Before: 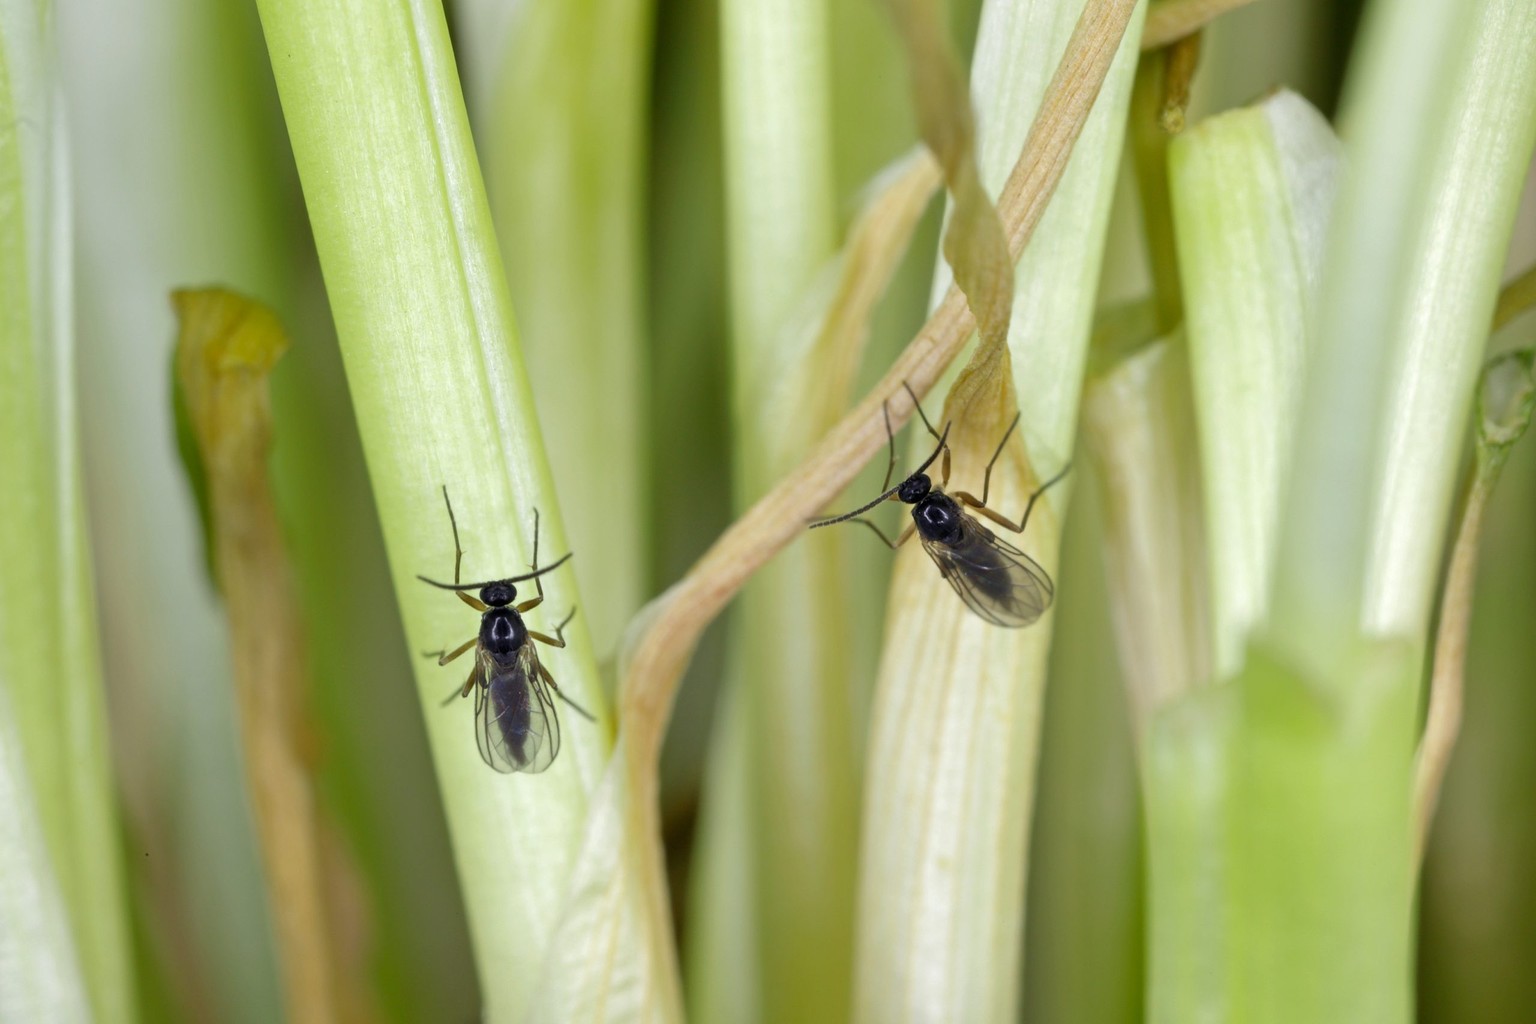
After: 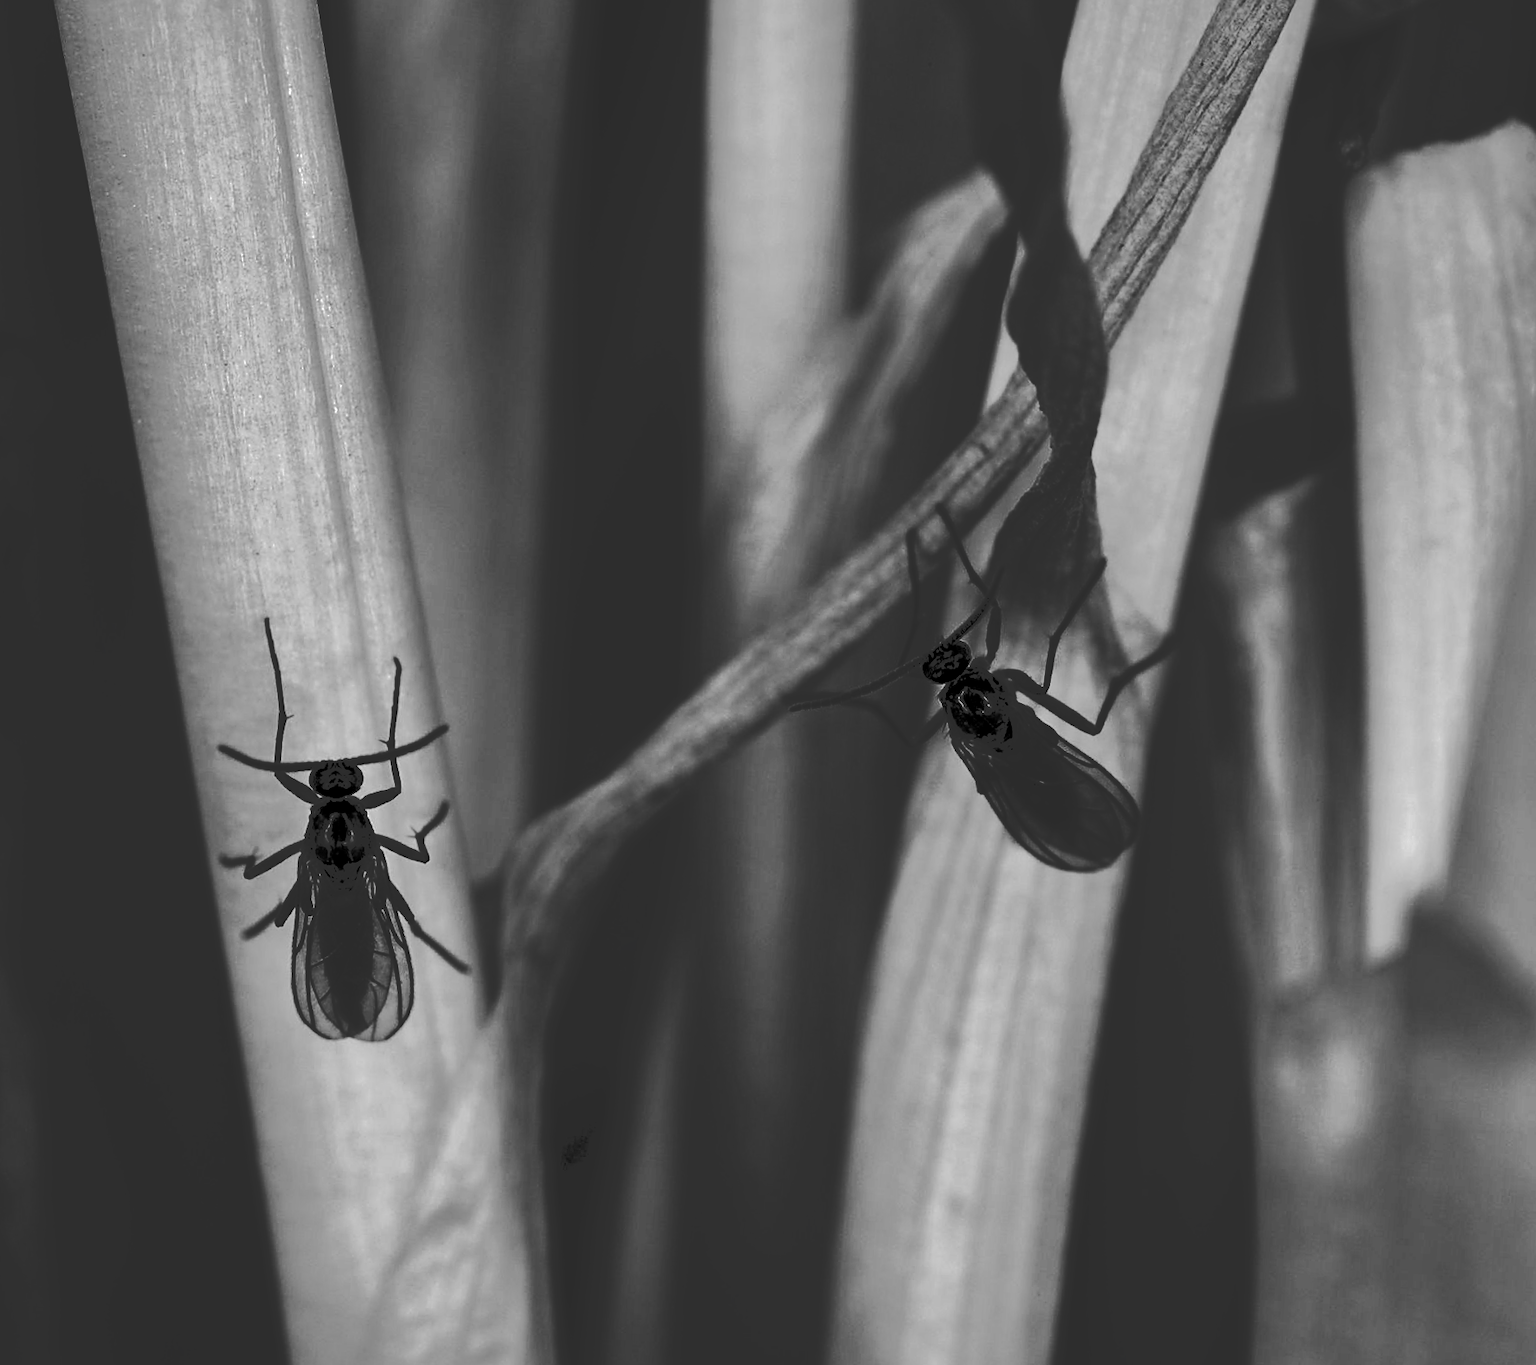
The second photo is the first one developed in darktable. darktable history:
contrast brightness saturation: contrast 0.02, brightness -1, saturation -1
crop and rotate: angle -3.27°, left 14.277%, top 0.028%, right 10.766%, bottom 0.028%
sharpen: on, module defaults
shadows and highlights: shadows -19.91, highlights -73.15
tone curve: curves: ch0 [(0, 0) (0.003, 0.184) (0.011, 0.184) (0.025, 0.189) (0.044, 0.192) (0.069, 0.194) (0.1, 0.2) (0.136, 0.202) (0.177, 0.206) (0.224, 0.214) (0.277, 0.243) (0.335, 0.297) (0.399, 0.39) (0.468, 0.508) (0.543, 0.653) (0.623, 0.754) (0.709, 0.834) (0.801, 0.887) (0.898, 0.925) (1, 1)], preserve colors none
